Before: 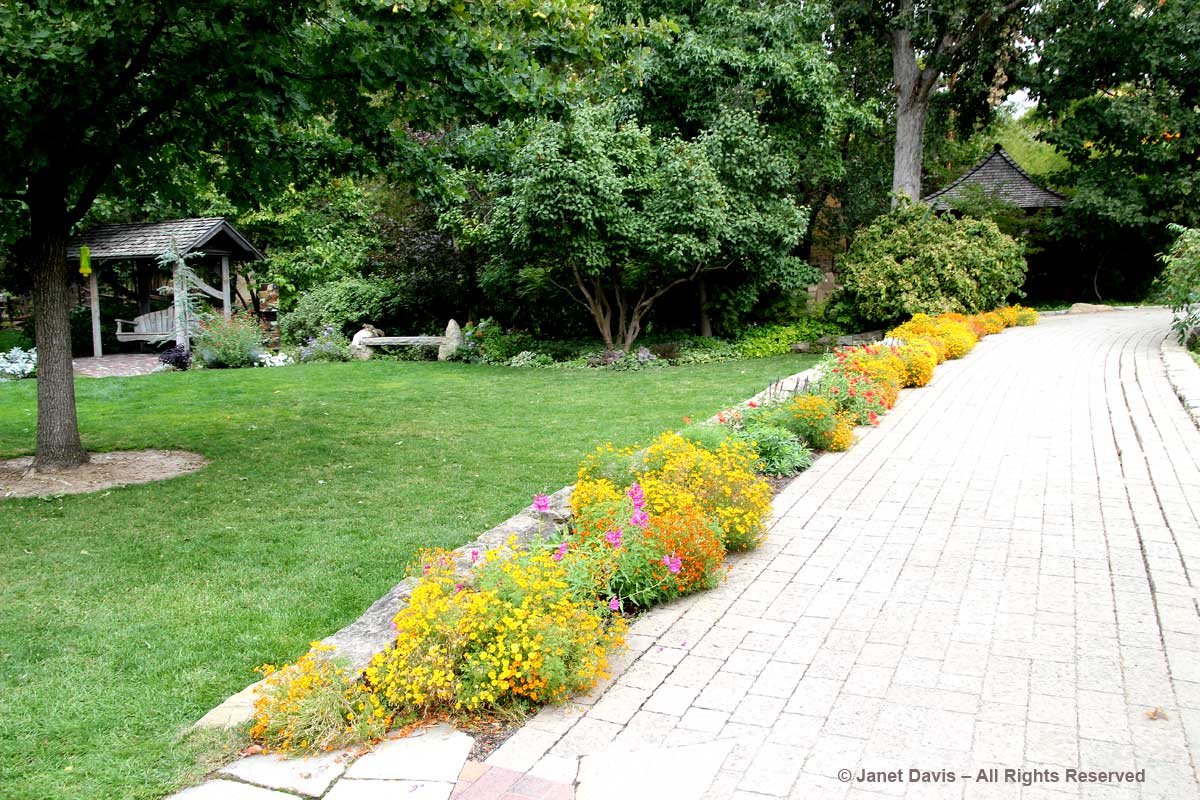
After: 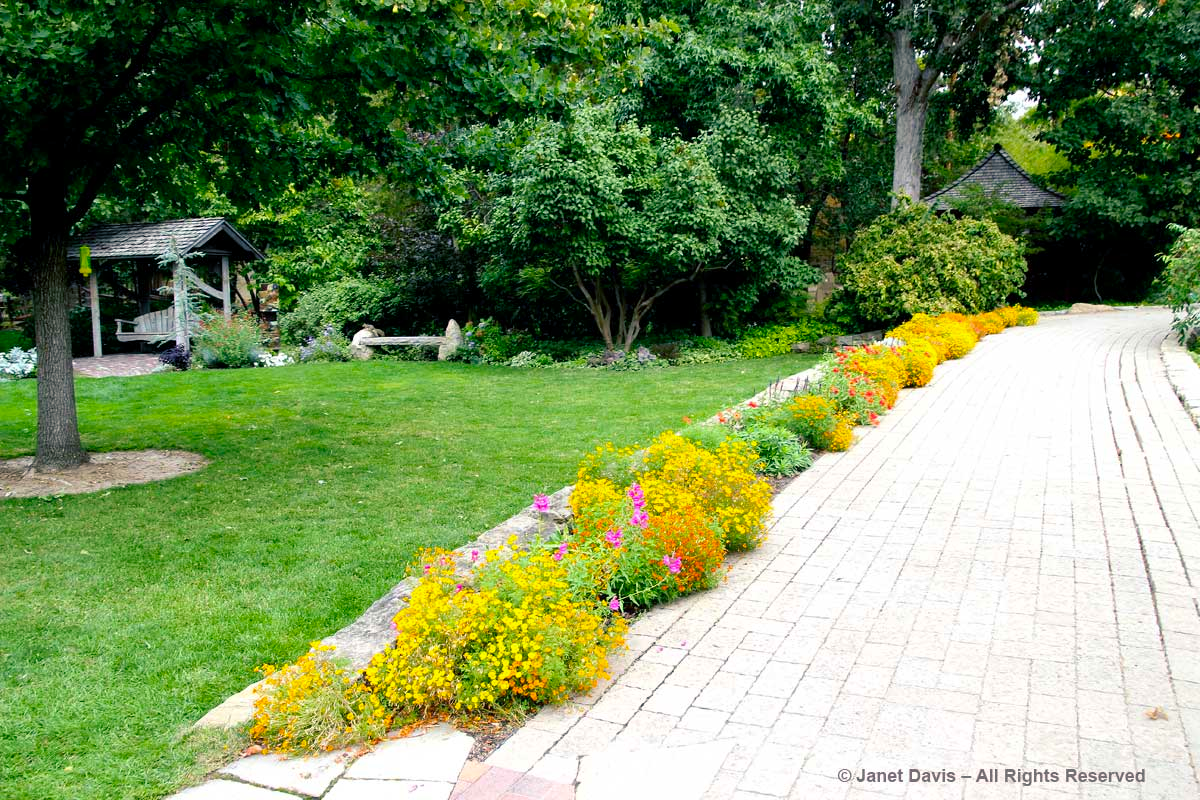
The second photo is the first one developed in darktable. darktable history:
color balance rgb: shadows lift › chroma 7.103%, shadows lift › hue 245.5°, perceptual saturation grading › global saturation 25.738%
